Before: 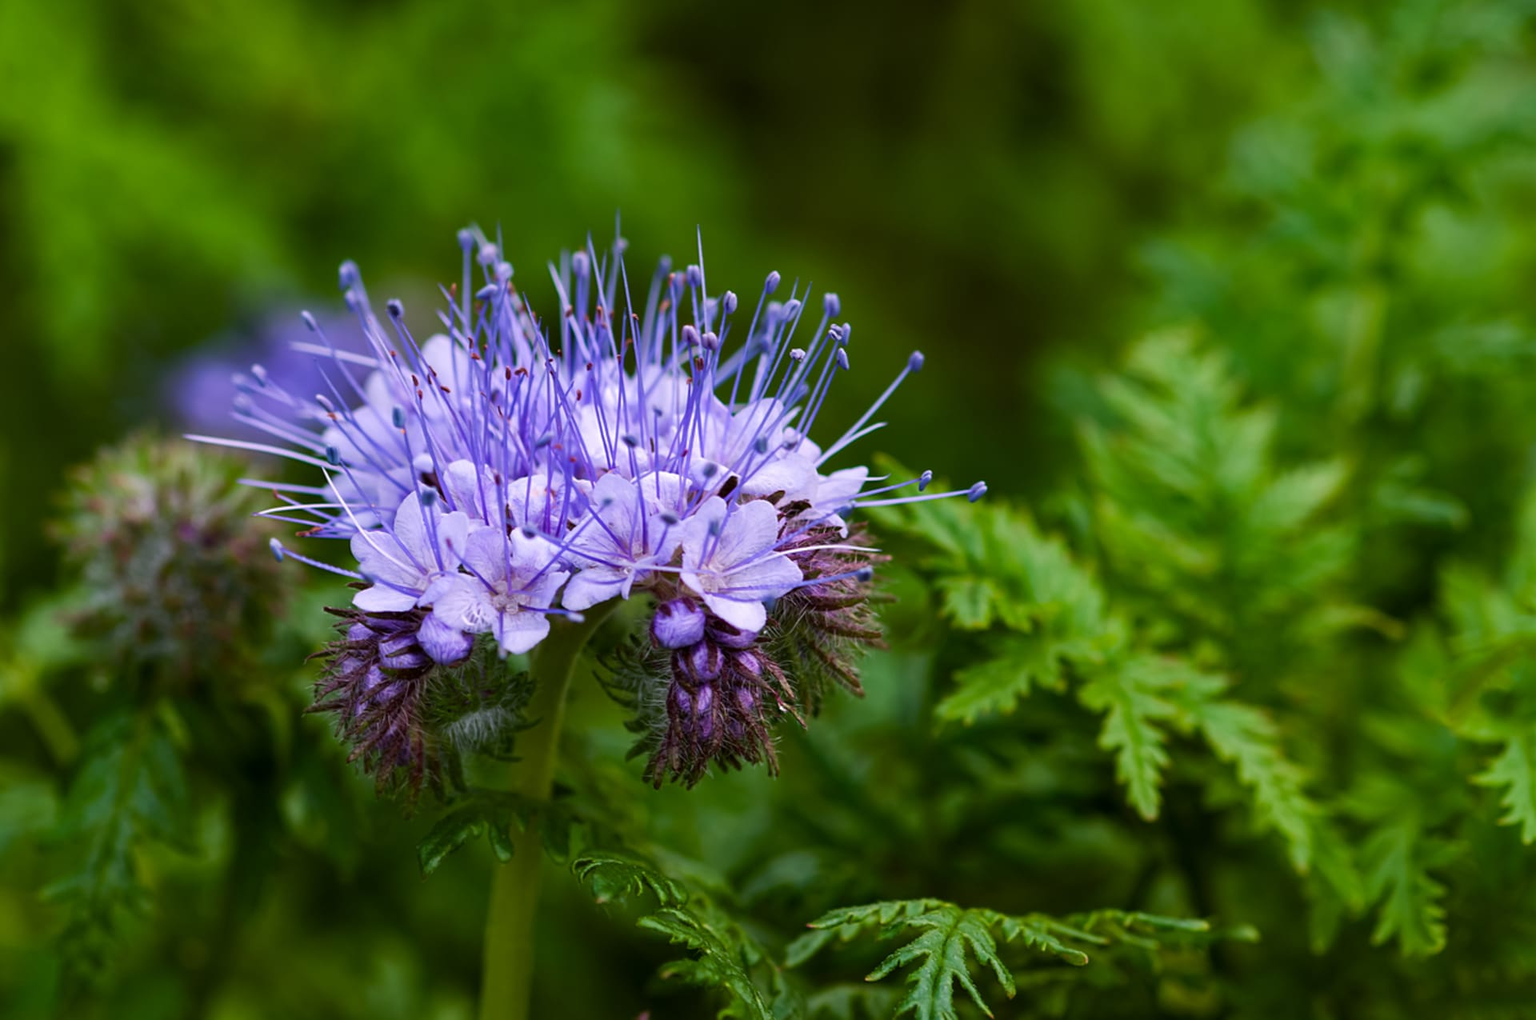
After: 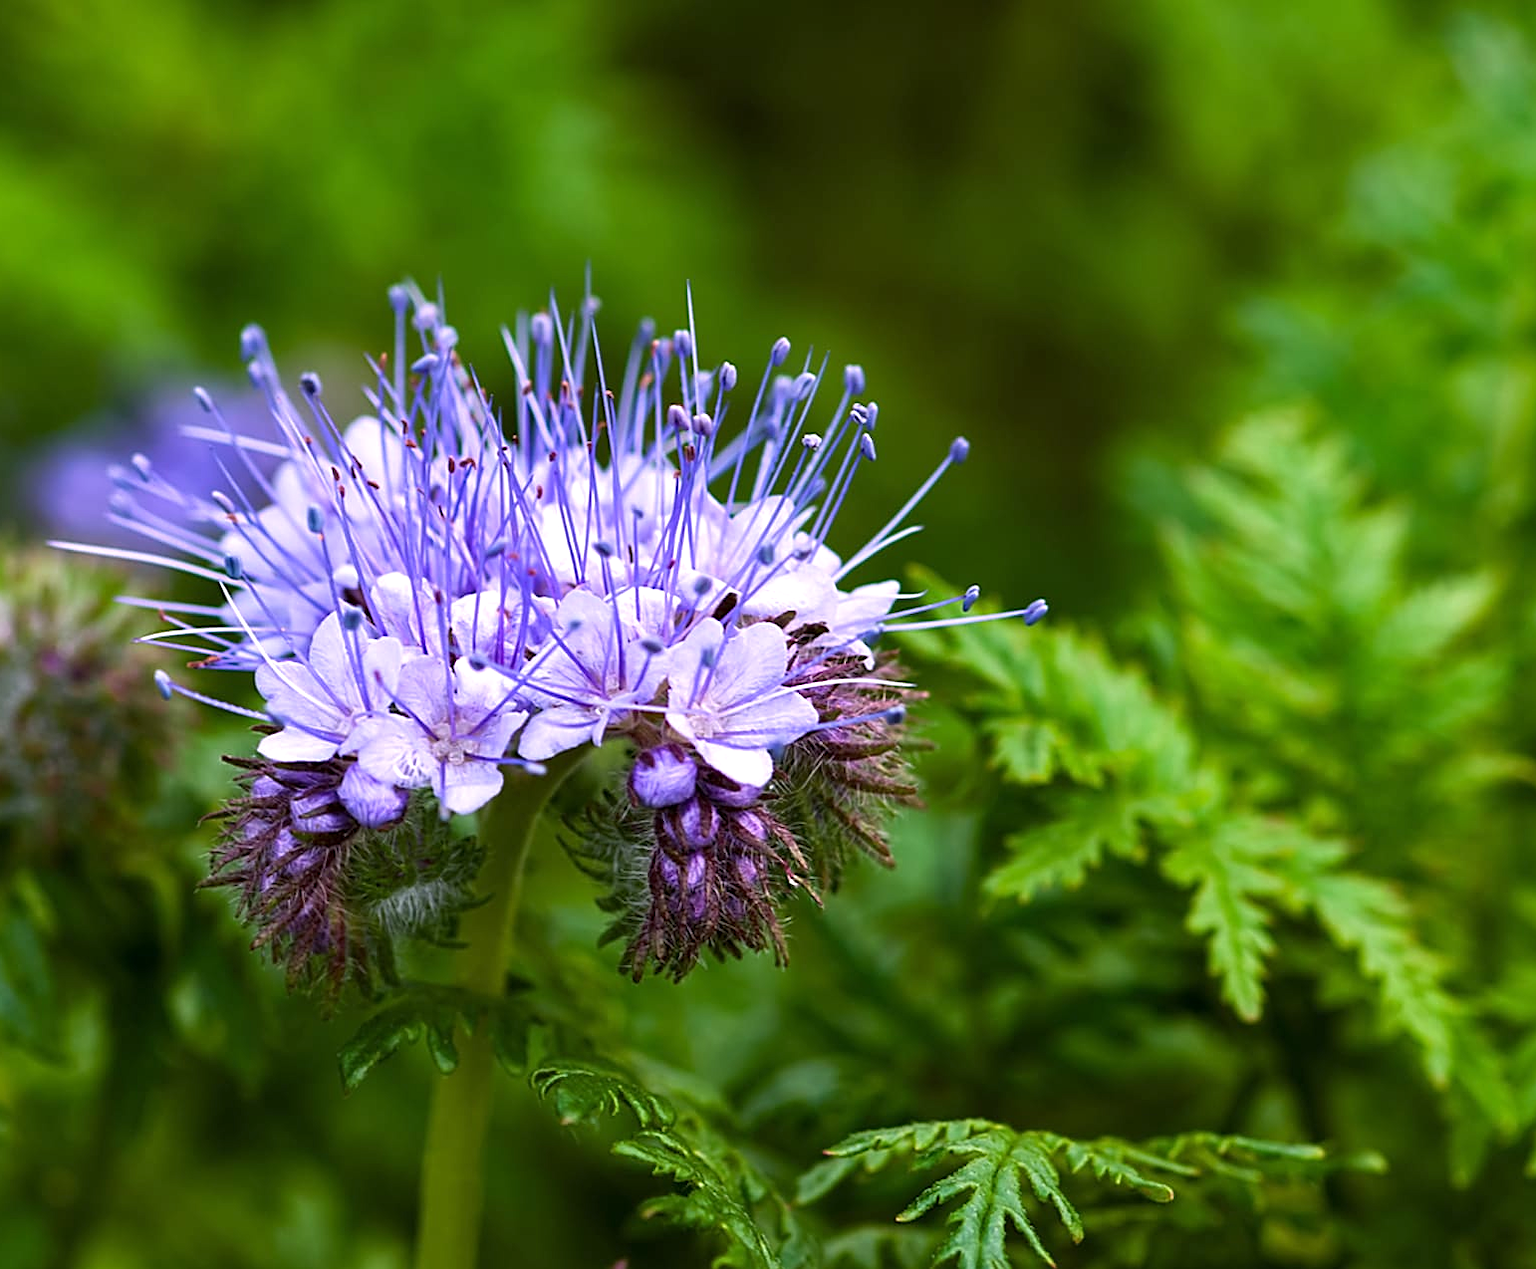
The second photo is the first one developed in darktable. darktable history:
exposure: exposure 0.562 EV, compensate exposure bias true, compensate highlight preservation false
sharpen: on, module defaults
crop and rotate: left 9.493%, right 10.167%
